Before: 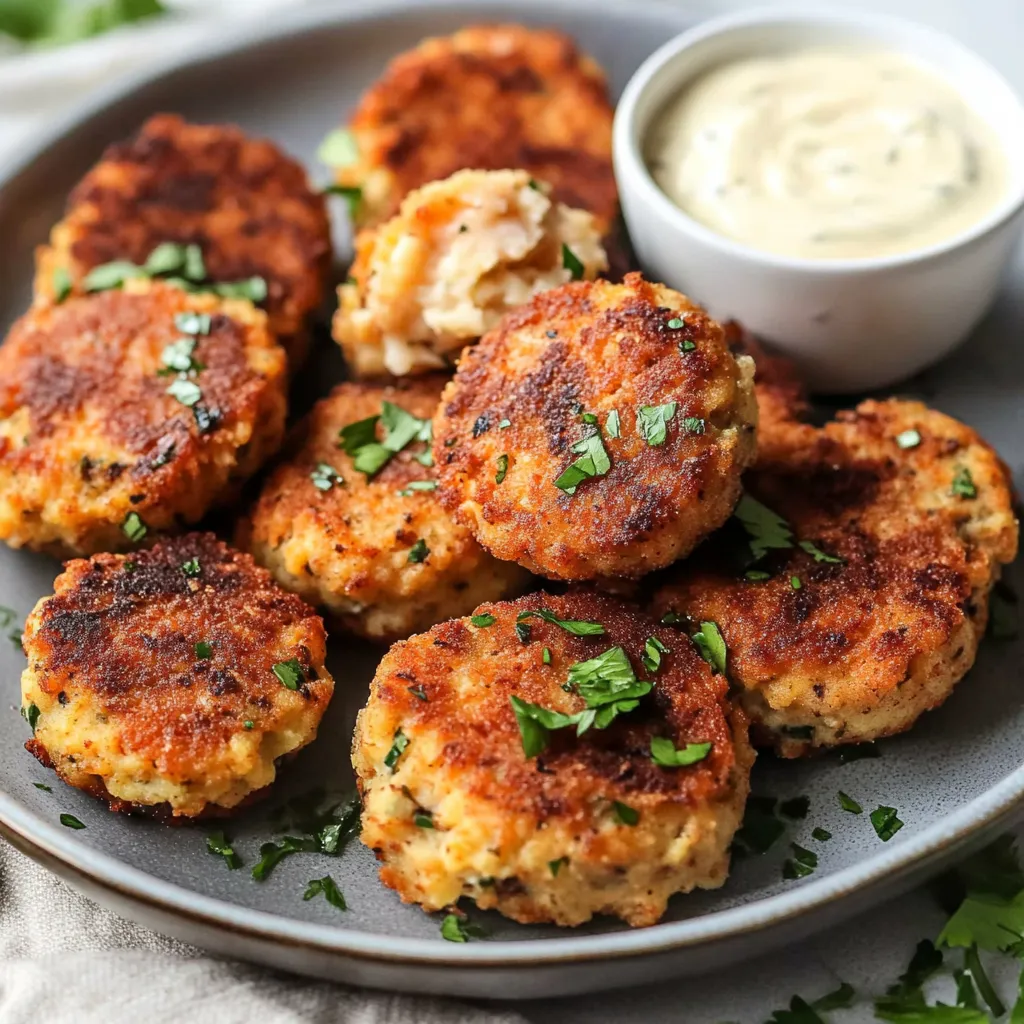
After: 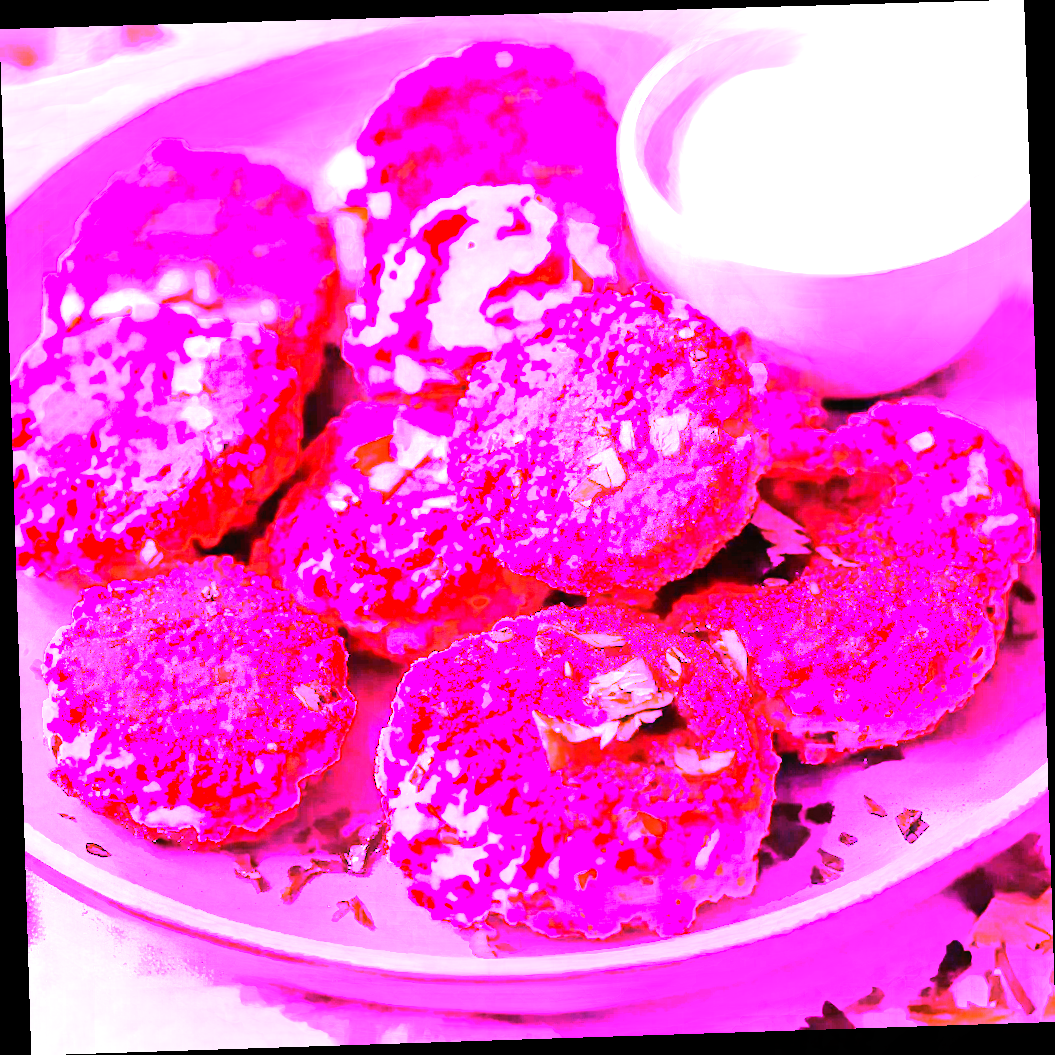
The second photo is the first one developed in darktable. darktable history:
tone equalizer: -8 EV -0.417 EV, -7 EV -0.389 EV, -6 EV -0.333 EV, -5 EV -0.222 EV, -3 EV 0.222 EV, -2 EV 0.333 EV, -1 EV 0.389 EV, +0 EV 0.417 EV, edges refinement/feathering 500, mask exposure compensation -1.57 EV, preserve details no
white balance: red 8, blue 8
rotate and perspective: rotation -1.77°, lens shift (horizontal) 0.004, automatic cropping off
contrast equalizer: octaves 7, y [[0.6 ×6], [0.55 ×6], [0 ×6], [0 ×6], [0 ×6]], mix -0.3
color zones: curves: ch0 [(0, 0.5) (0.143, 0.5) (0.286, 0.456) (0.429, 0.5) (0.571, 0.5) (0.714, 0.5) (0.857, 0.5) (1, 0.5)]; ch1 [(0, 0.5) (0.143, 0.5) (0.286, 0.422) (0.429, 0.5) (0.571, 0.5) (0.714, 0.5) (0.857, 0.5) (1, 0.5)]
